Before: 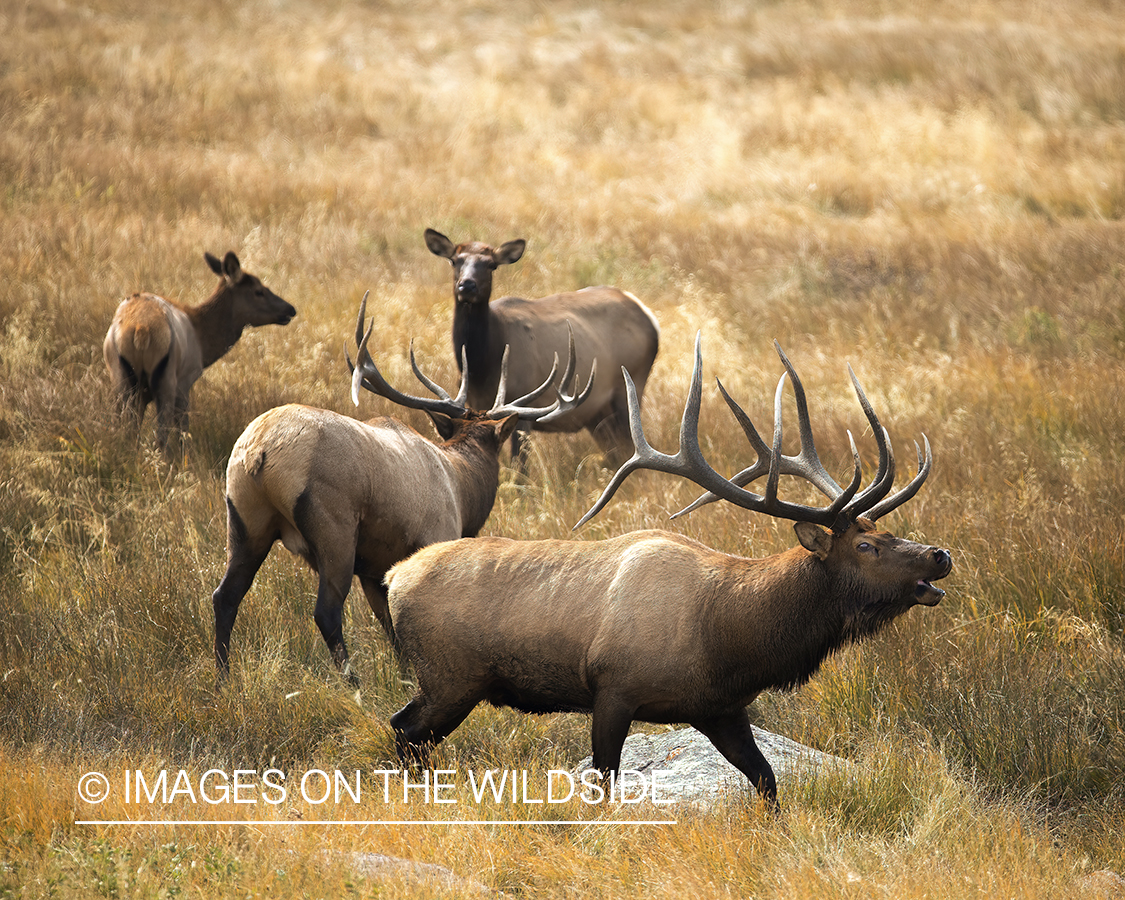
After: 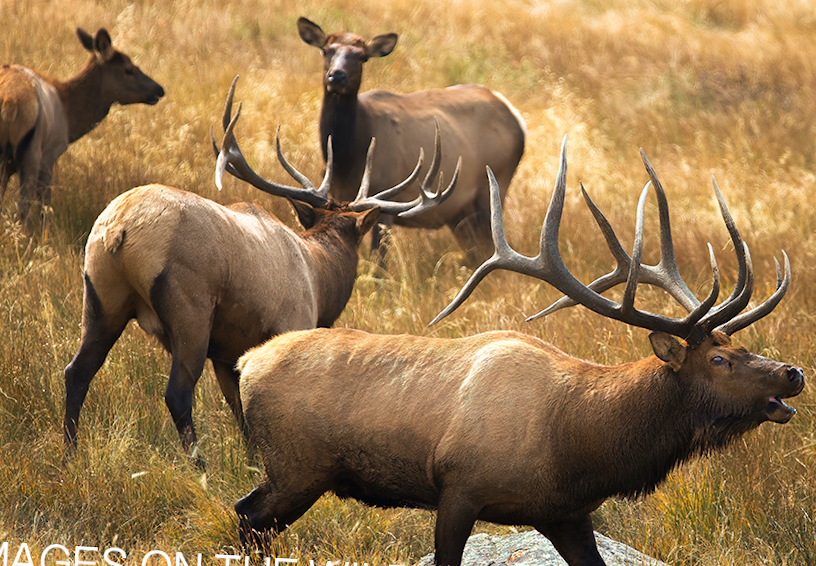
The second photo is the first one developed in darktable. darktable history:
rotate and perspective: crop left 0, crop top 0
velvia: on, module defaults
crop and rotate: angle -3.37°, left 9.79%, top 20.73%, right 12.42%, bottom 11.82%
